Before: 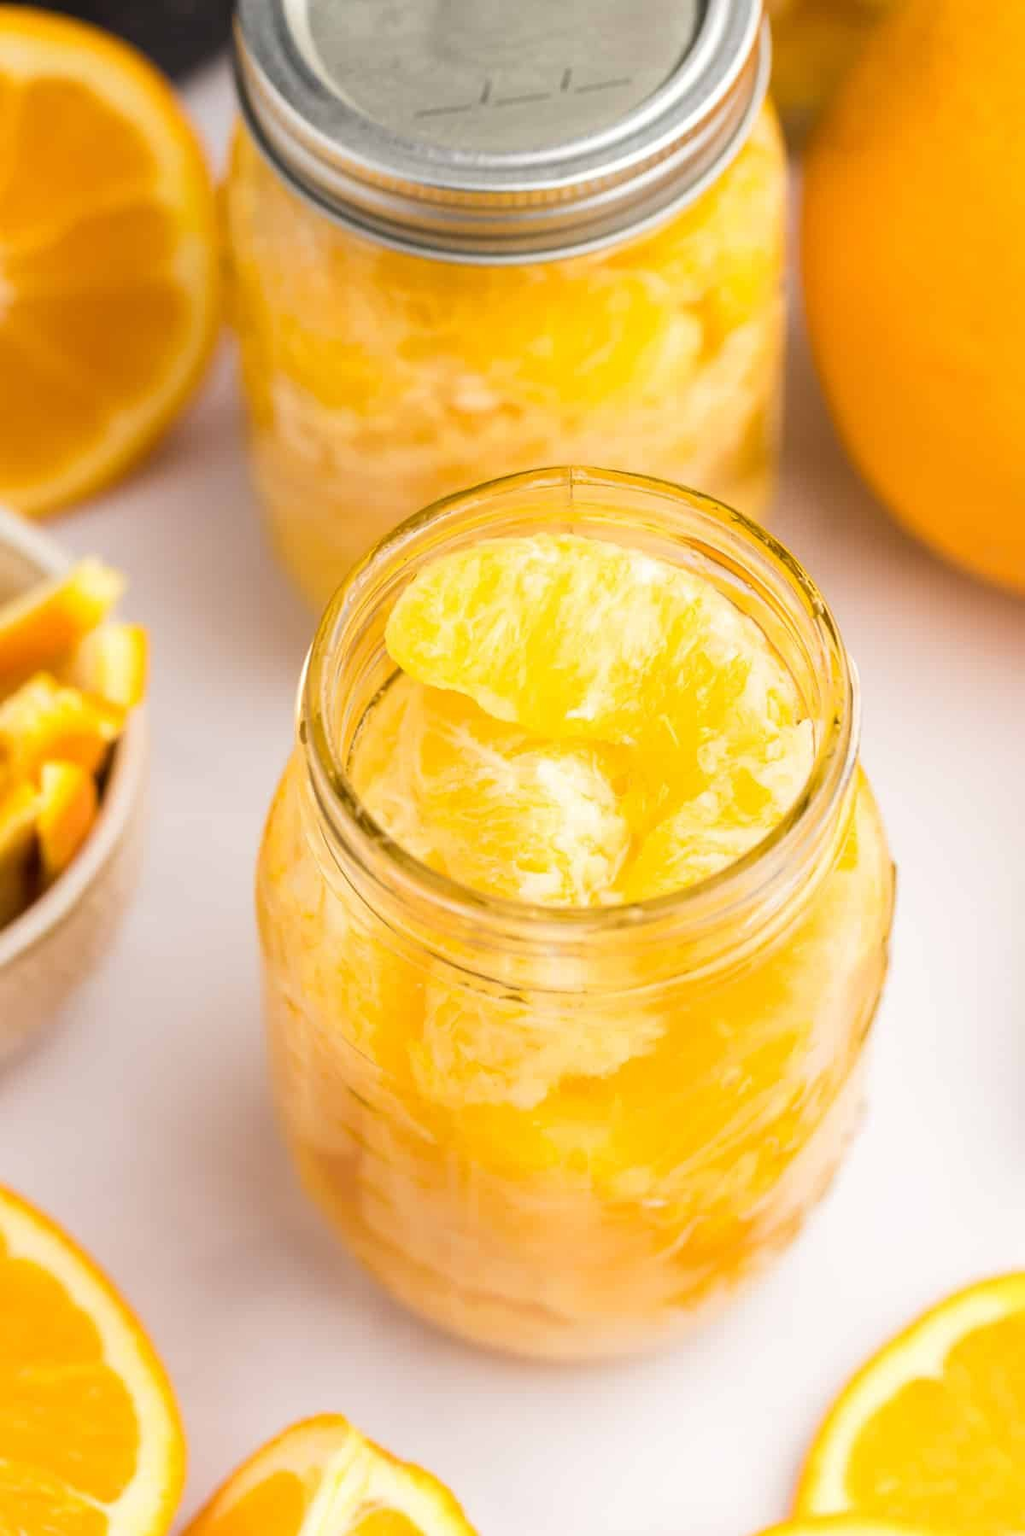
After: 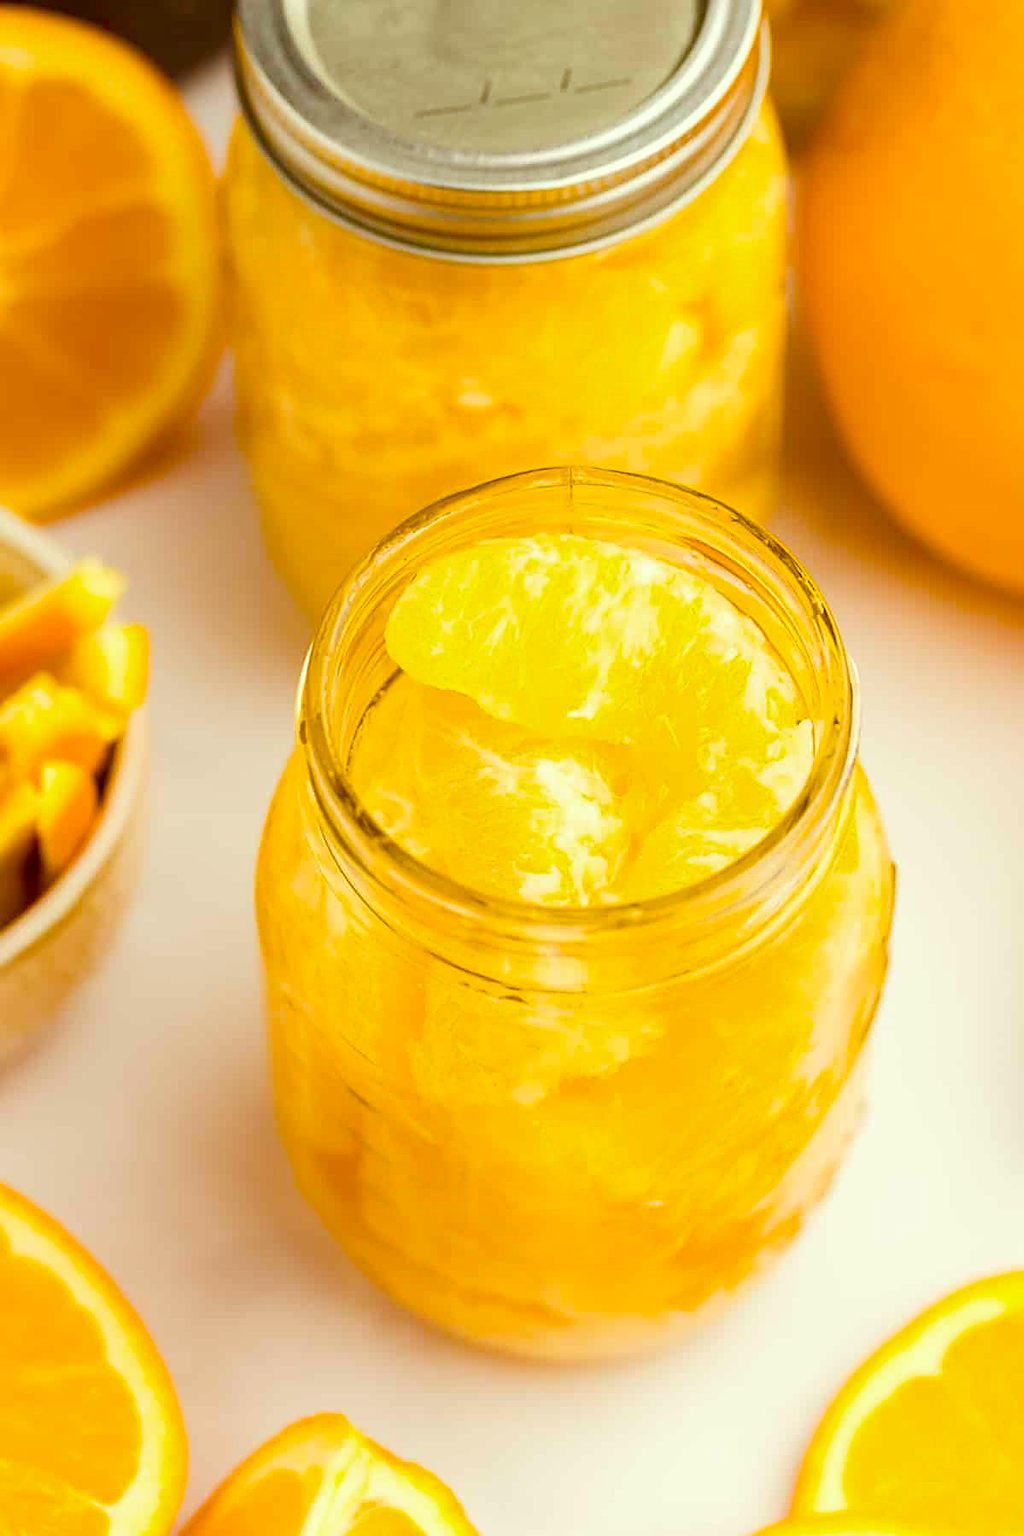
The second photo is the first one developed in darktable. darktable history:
sharpen: on, module defaults
color balance rgb: perceptual saturation grading › global saturation 45.307%, perceptual saturation grading › highlights -25.057%, perceptual saturation grading › shadows 50.158%, global vibrance 20.604%
color correction: highlights a* -6.11, highlights b* 9.13, shadows a* 10.72, shadows b* 24.07
